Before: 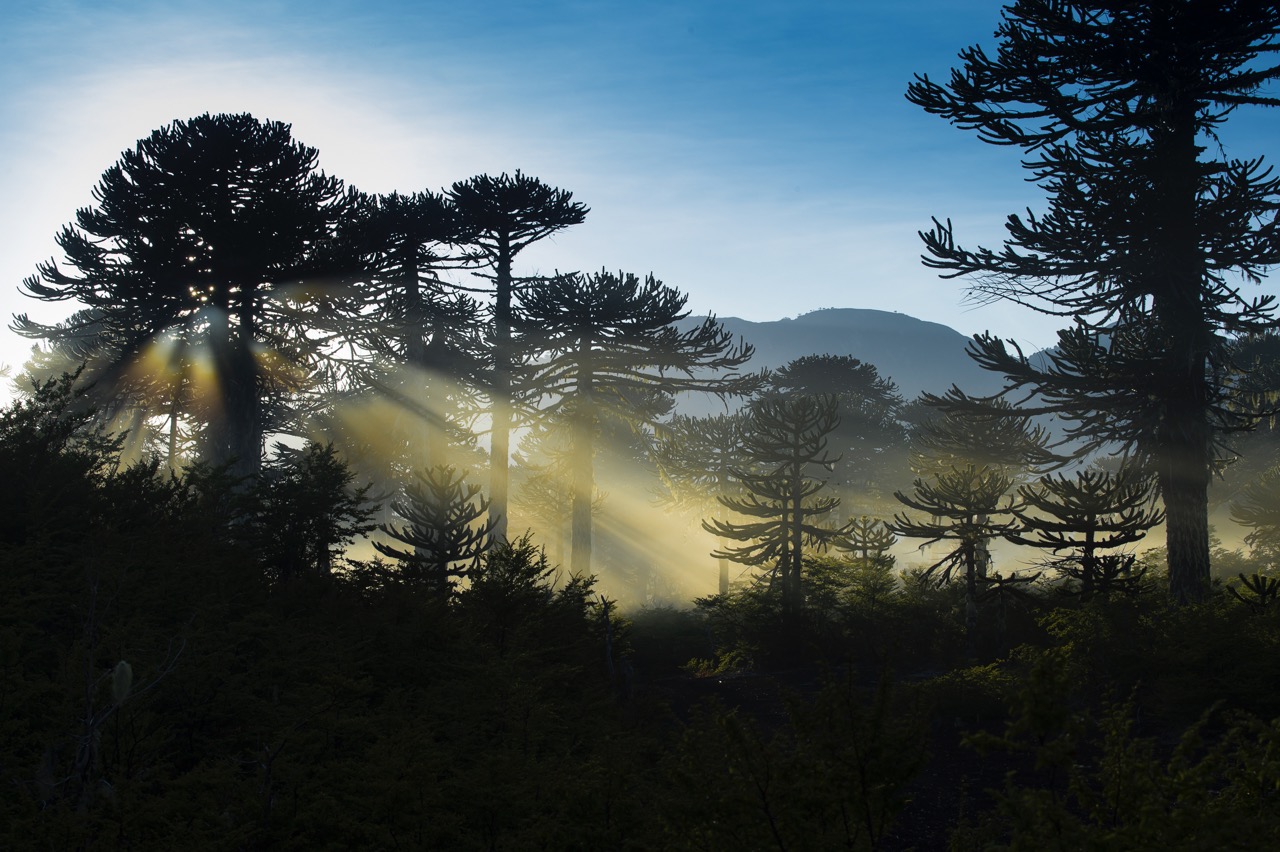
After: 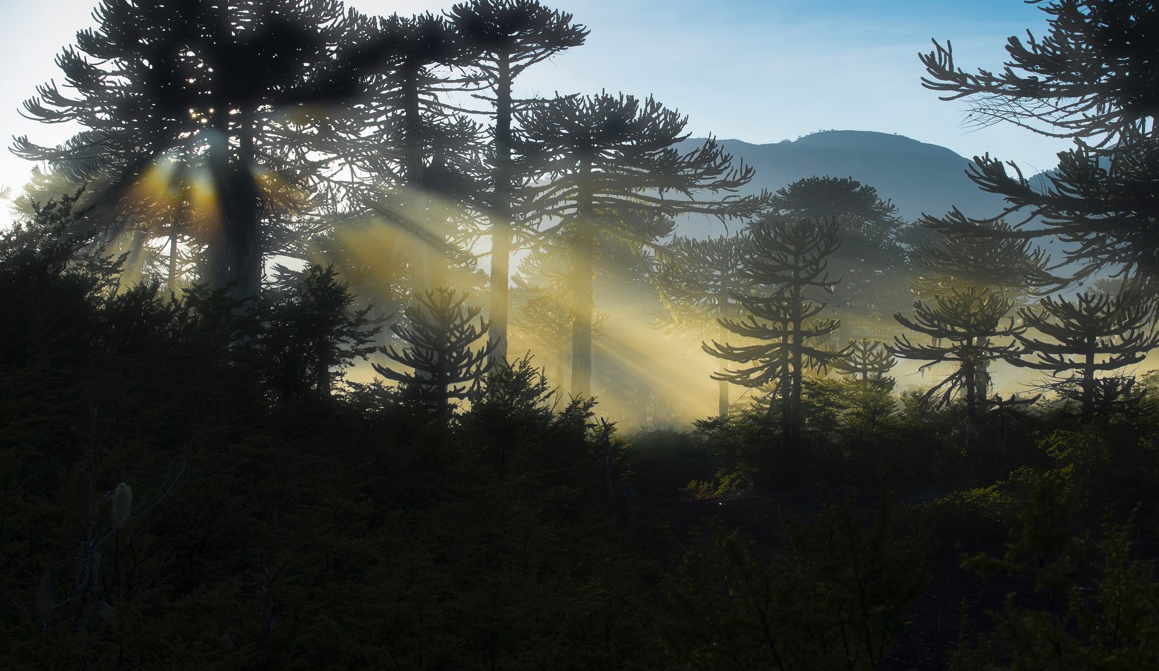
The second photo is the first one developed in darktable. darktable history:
crop: top 20.916%, right 9.437%, bottom 0.316%
haze removal: strength -0.1, adaptive false
